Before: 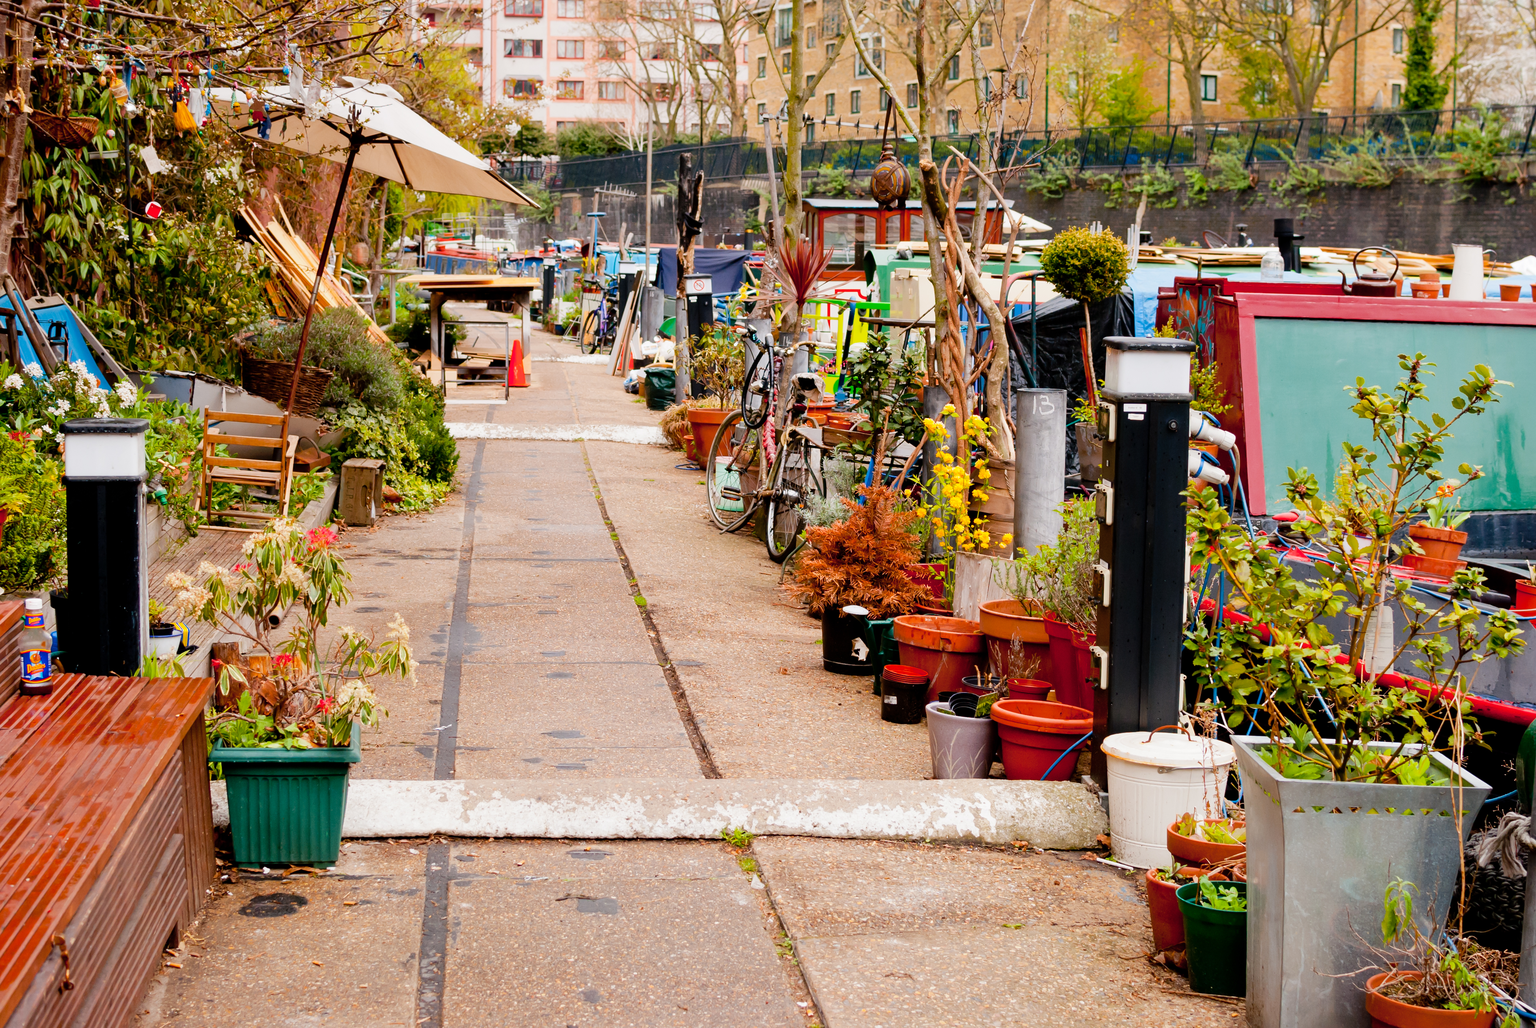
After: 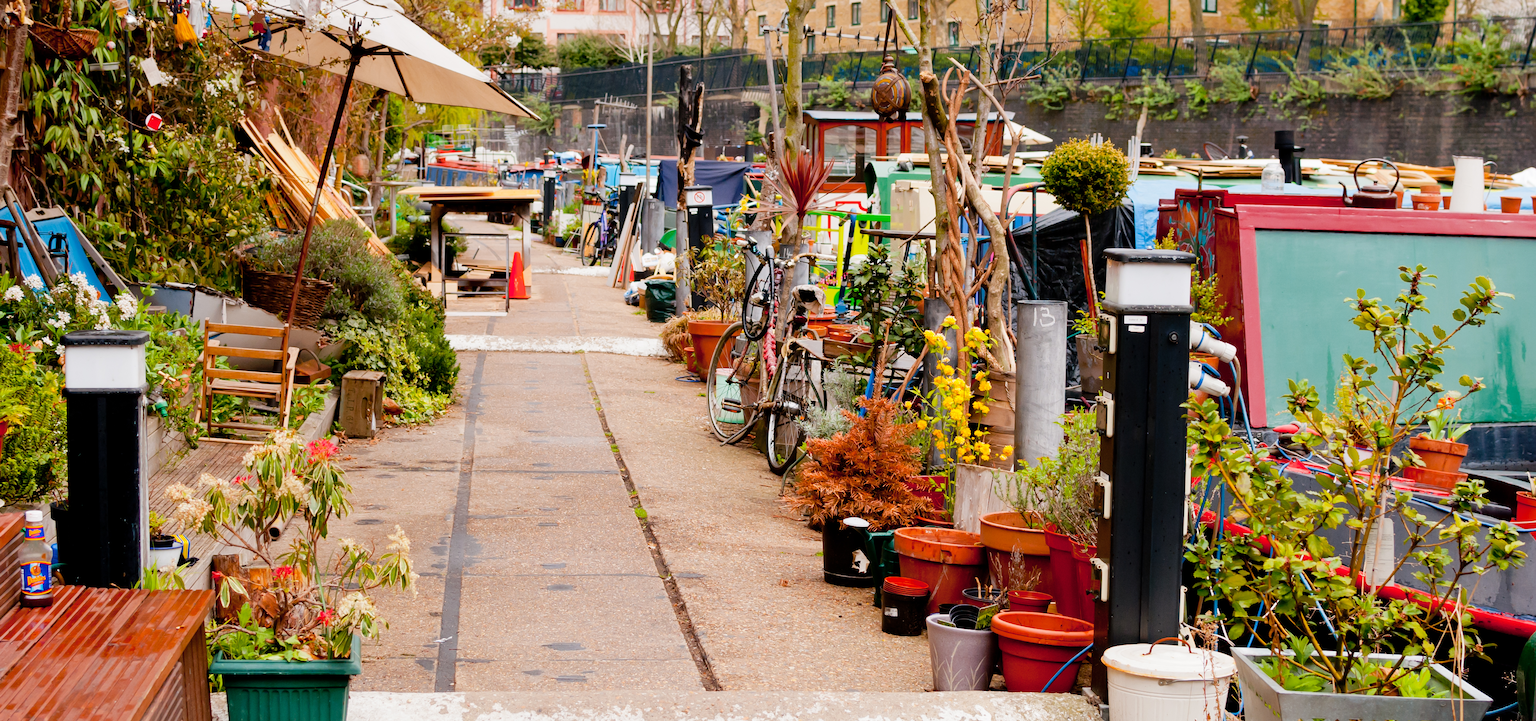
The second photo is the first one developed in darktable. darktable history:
crop and rotate: top 8.613%, bottom 21.234%
